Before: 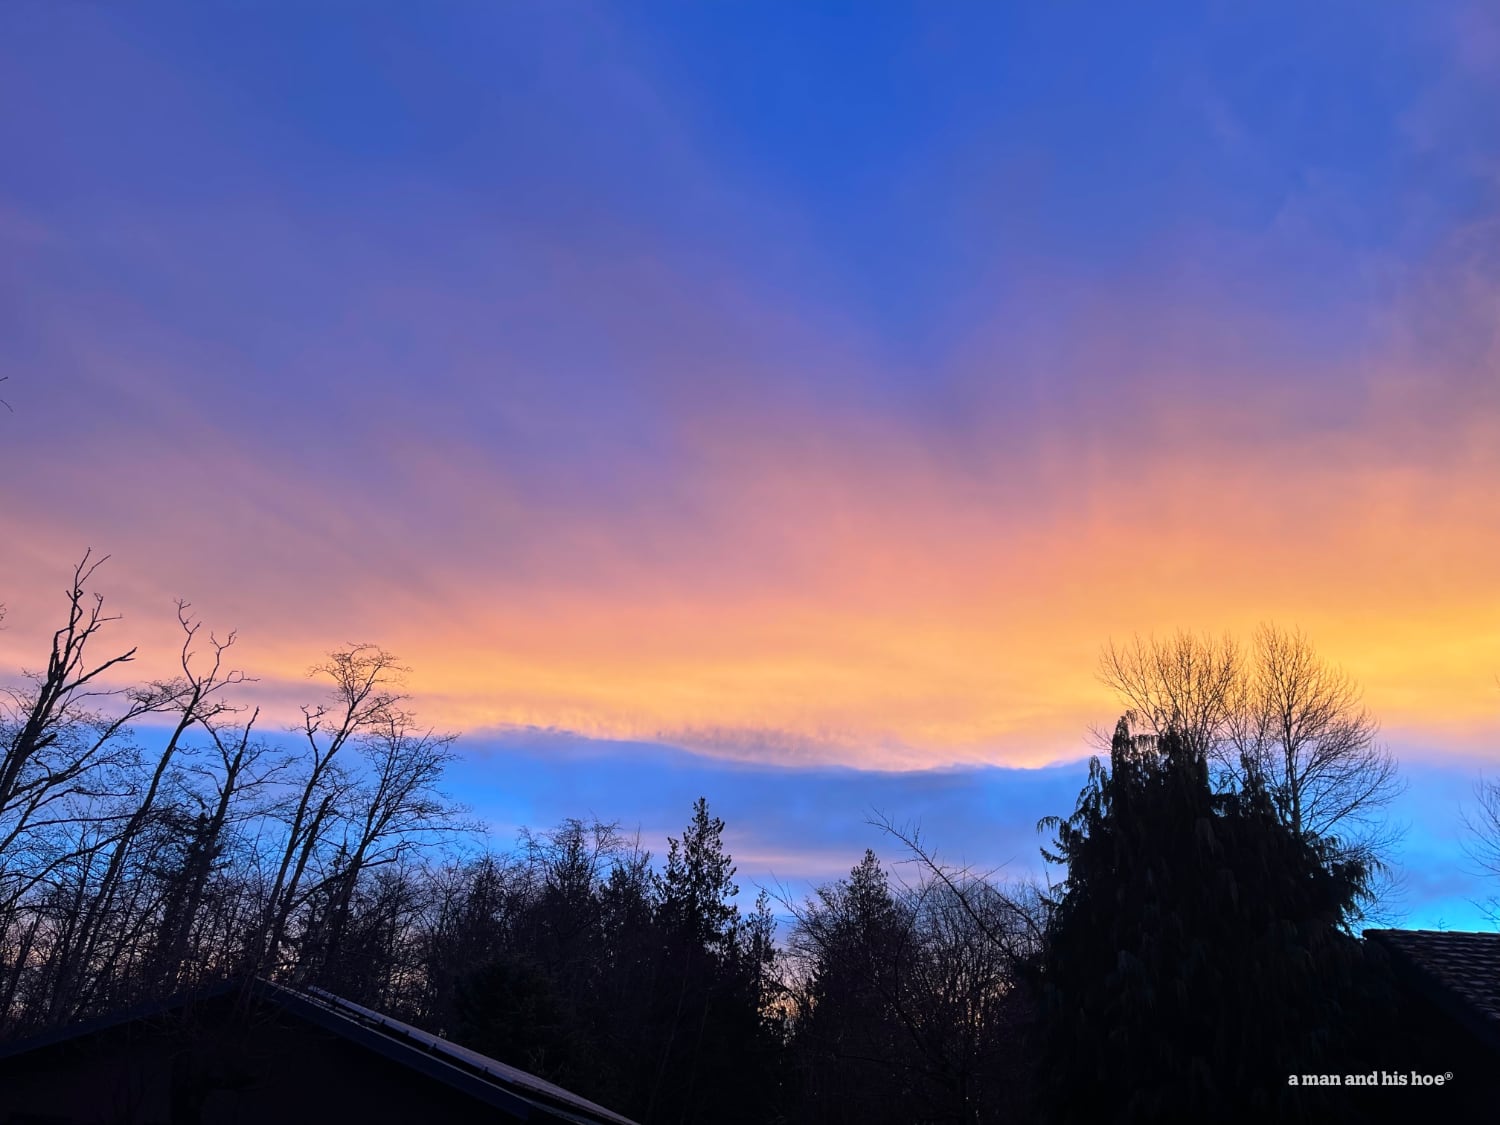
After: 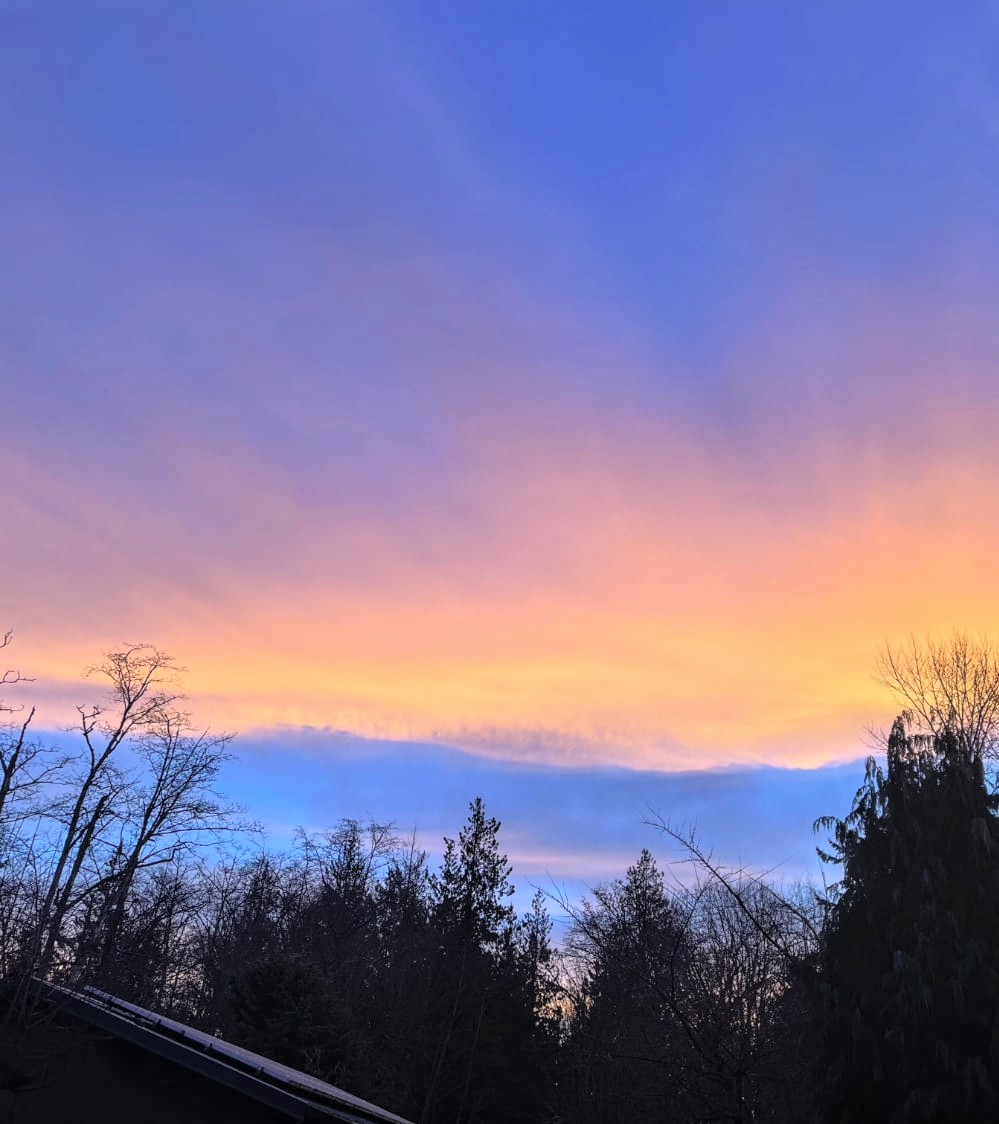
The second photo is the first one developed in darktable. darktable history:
local contrast: on, module defaults
contrast brightness saturation: brightness 0.15
crop and rotate: left 15.055%, right 18.278%
rgb levels: preserve colors max RGB
color correction: saturation 0.85
color balance rgb: perceptual saturation grading › global saturation 10%, global vibrance 10%
